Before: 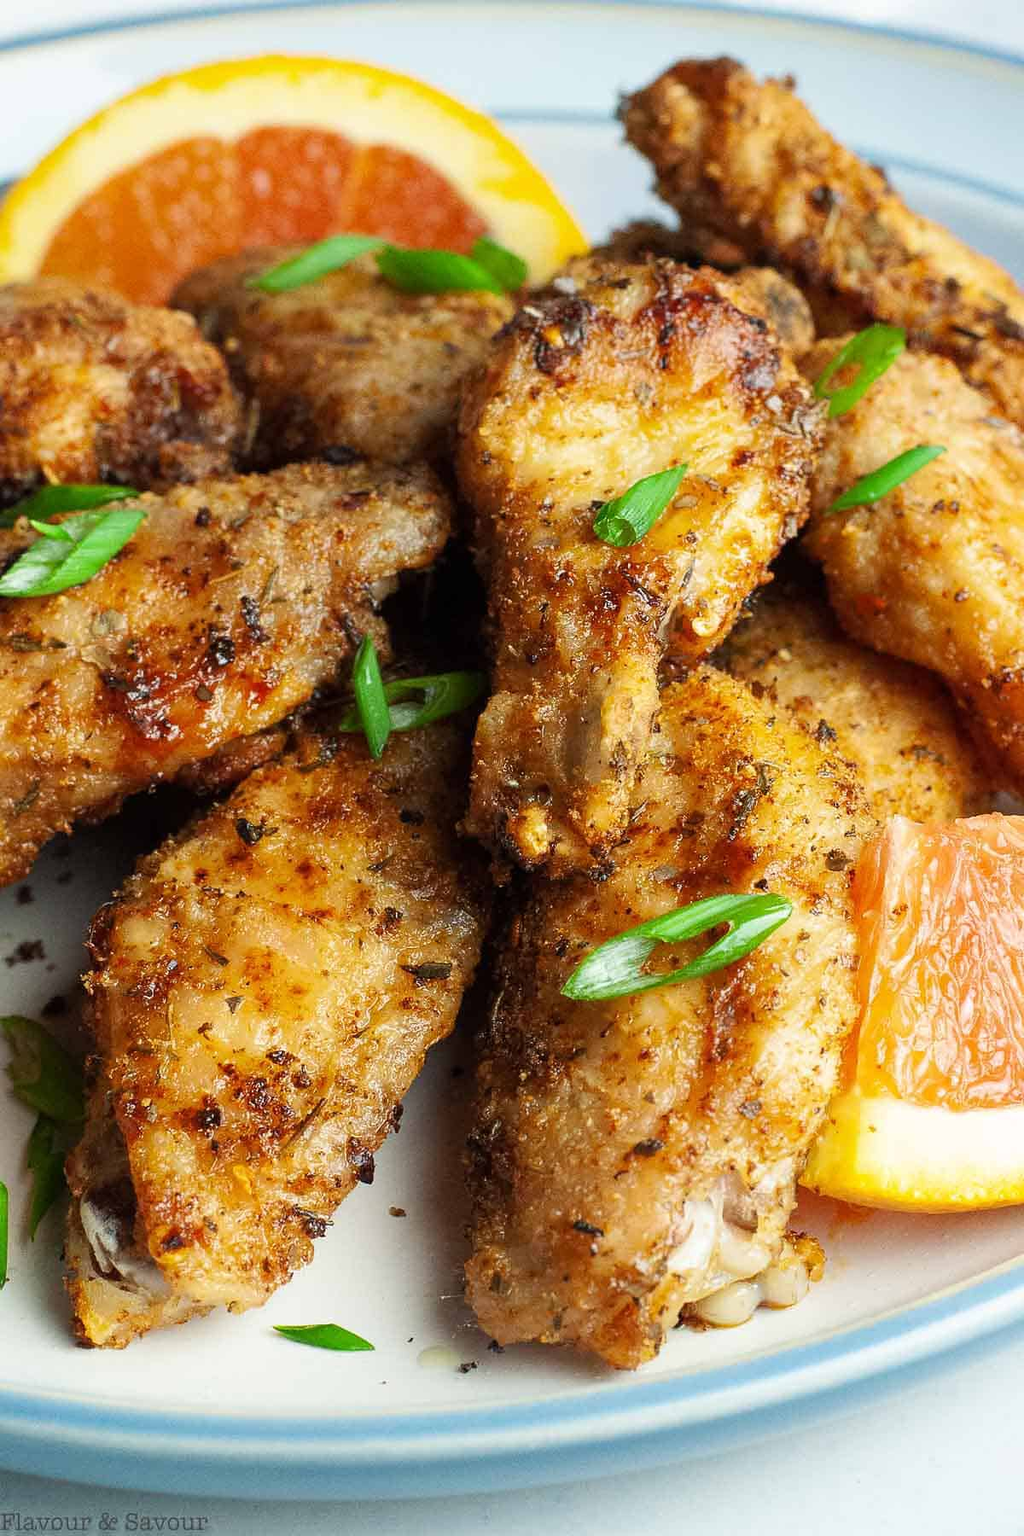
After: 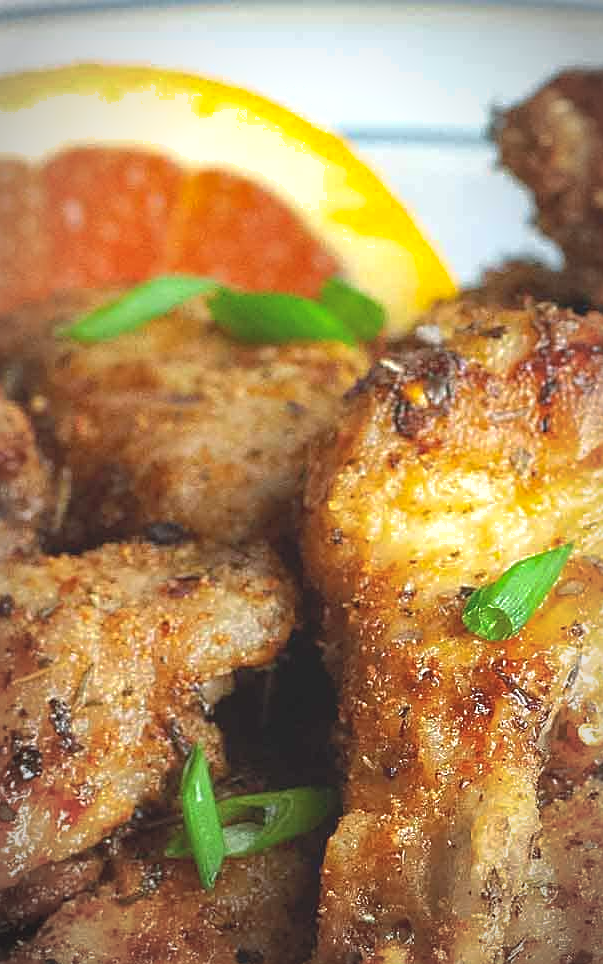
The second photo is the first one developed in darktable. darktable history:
tone equalizer: edges refinement/feathering 500, mask exposure compensation -1.57 EV, preserve details no
exposure: black level correction 0, exposure 0.592 EV, compensate highlight preservation false
crop: left 19.449%, right 30.288%, bottom 46.404%
contrast brightness saturation: contrast -0.153, brightness 0.05, saturation -0.125
vignetting: automatic ratio true
shadows and highlights: on, module defaults
sharpen: on, module defaults
